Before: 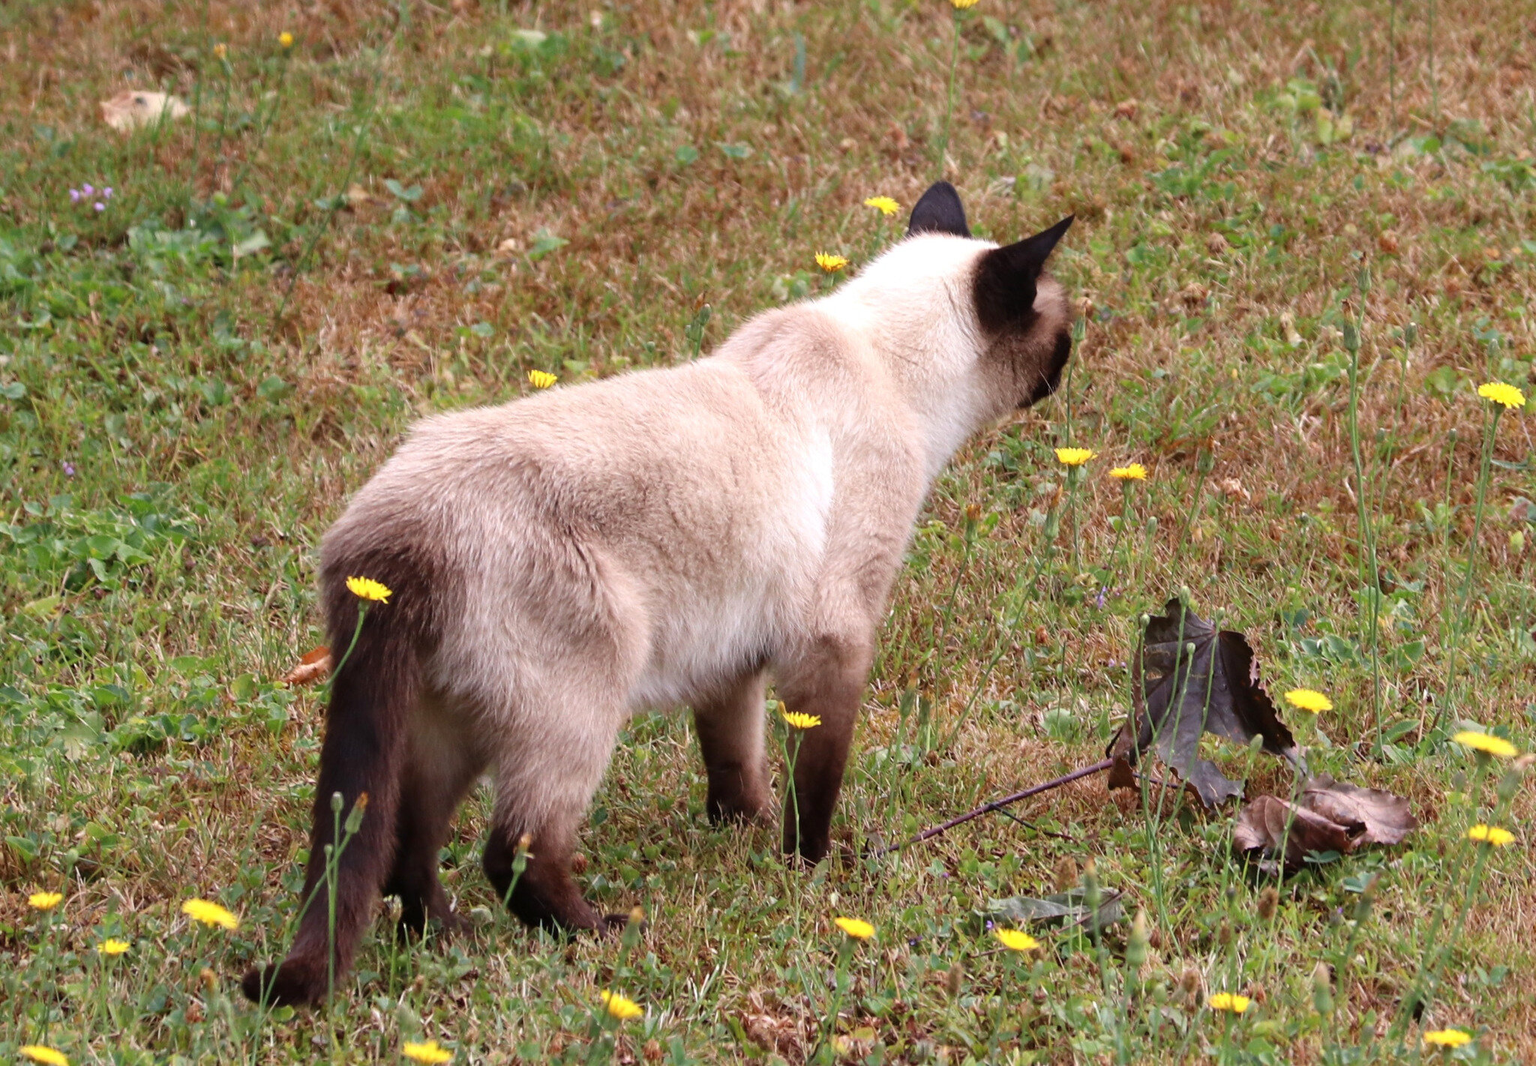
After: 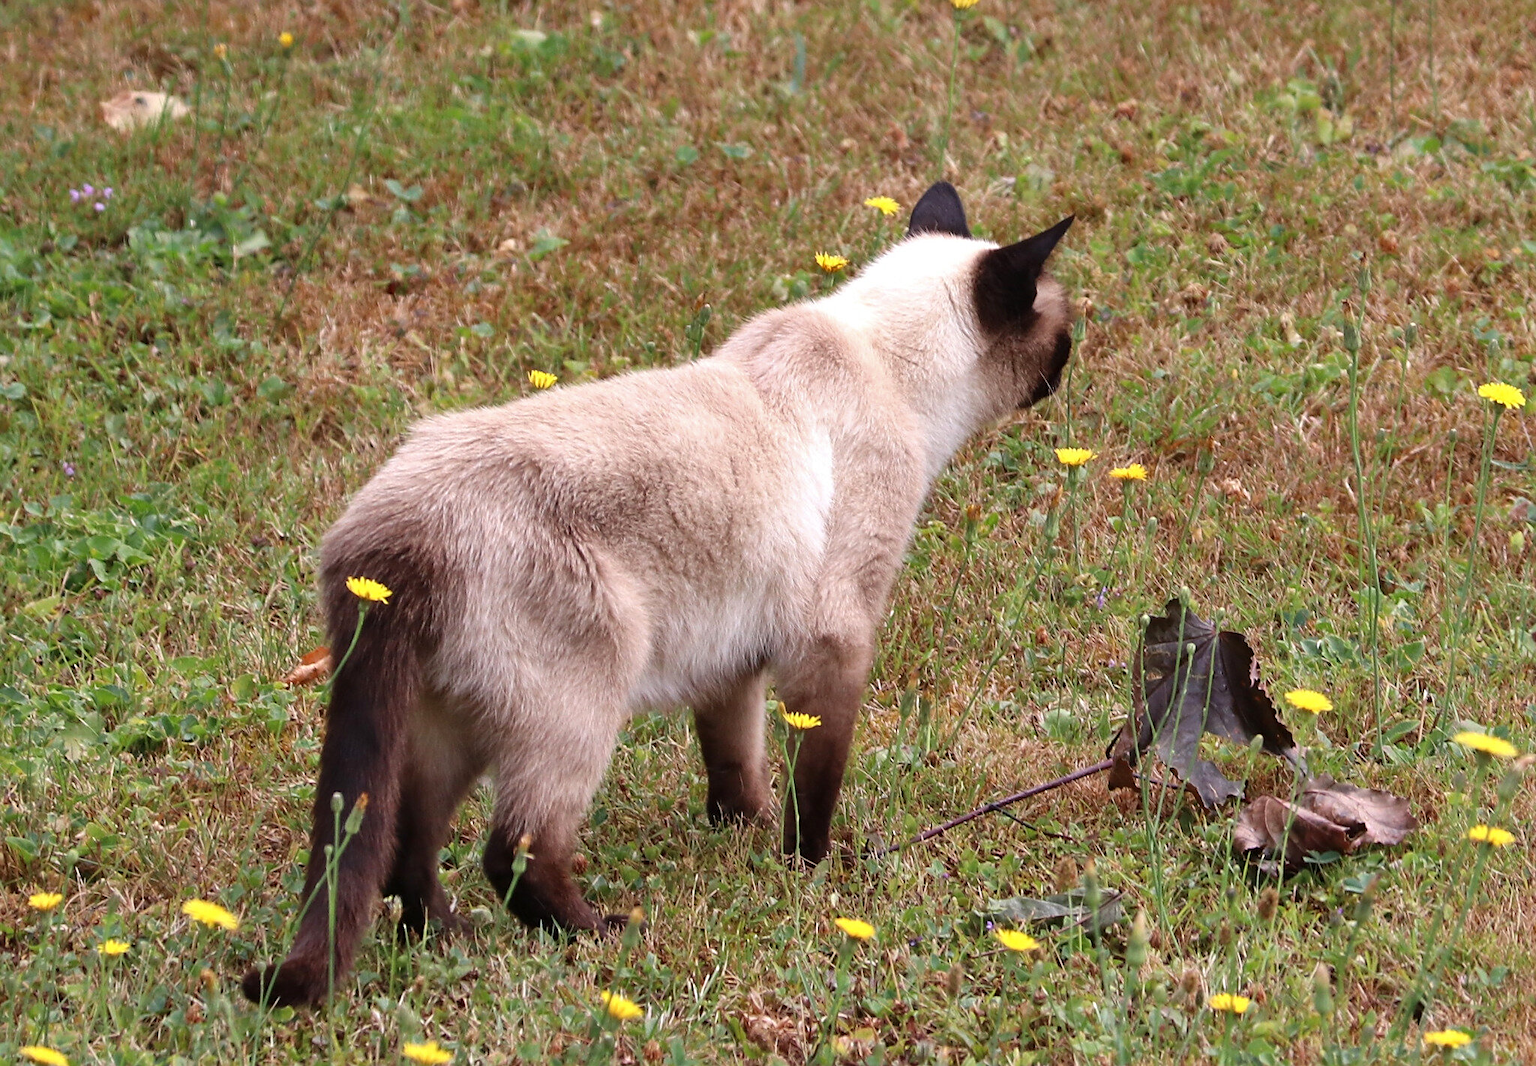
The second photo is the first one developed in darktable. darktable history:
sharpen: radius 1.815, amount 0.409, threshold 1.214
shadows and highlights: highlights color adjustment 53.14%, low approximation 0.01, soften with gaussian
